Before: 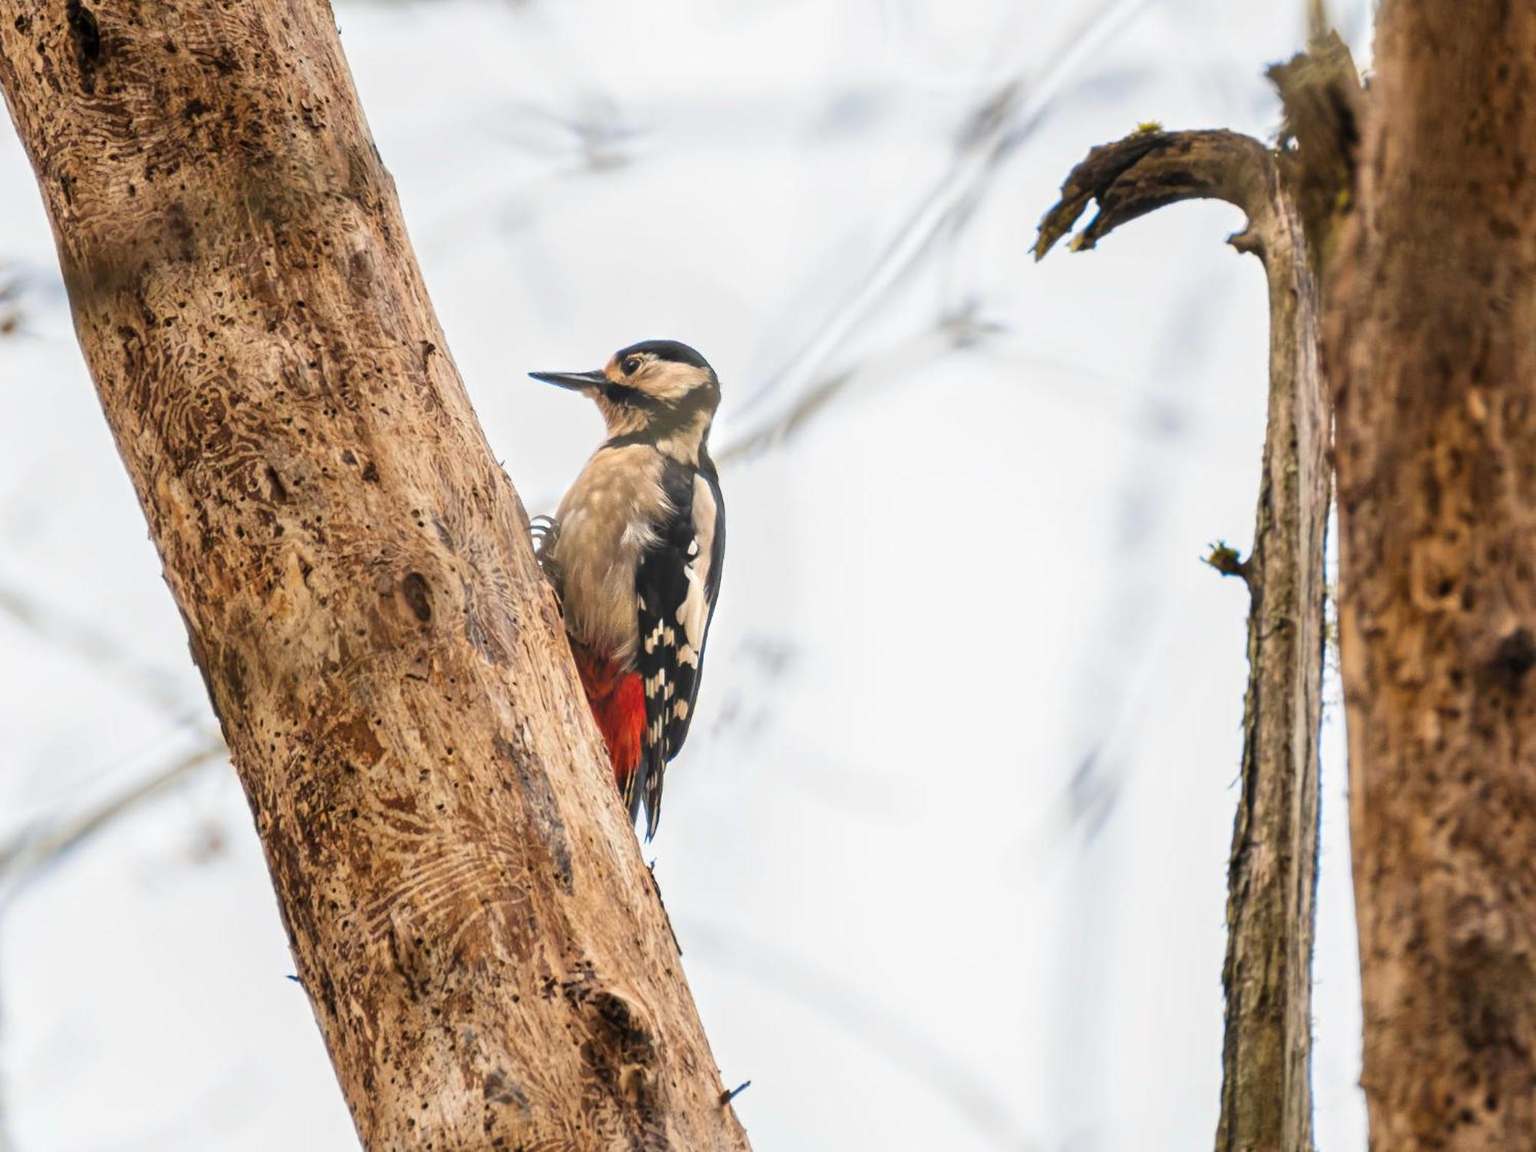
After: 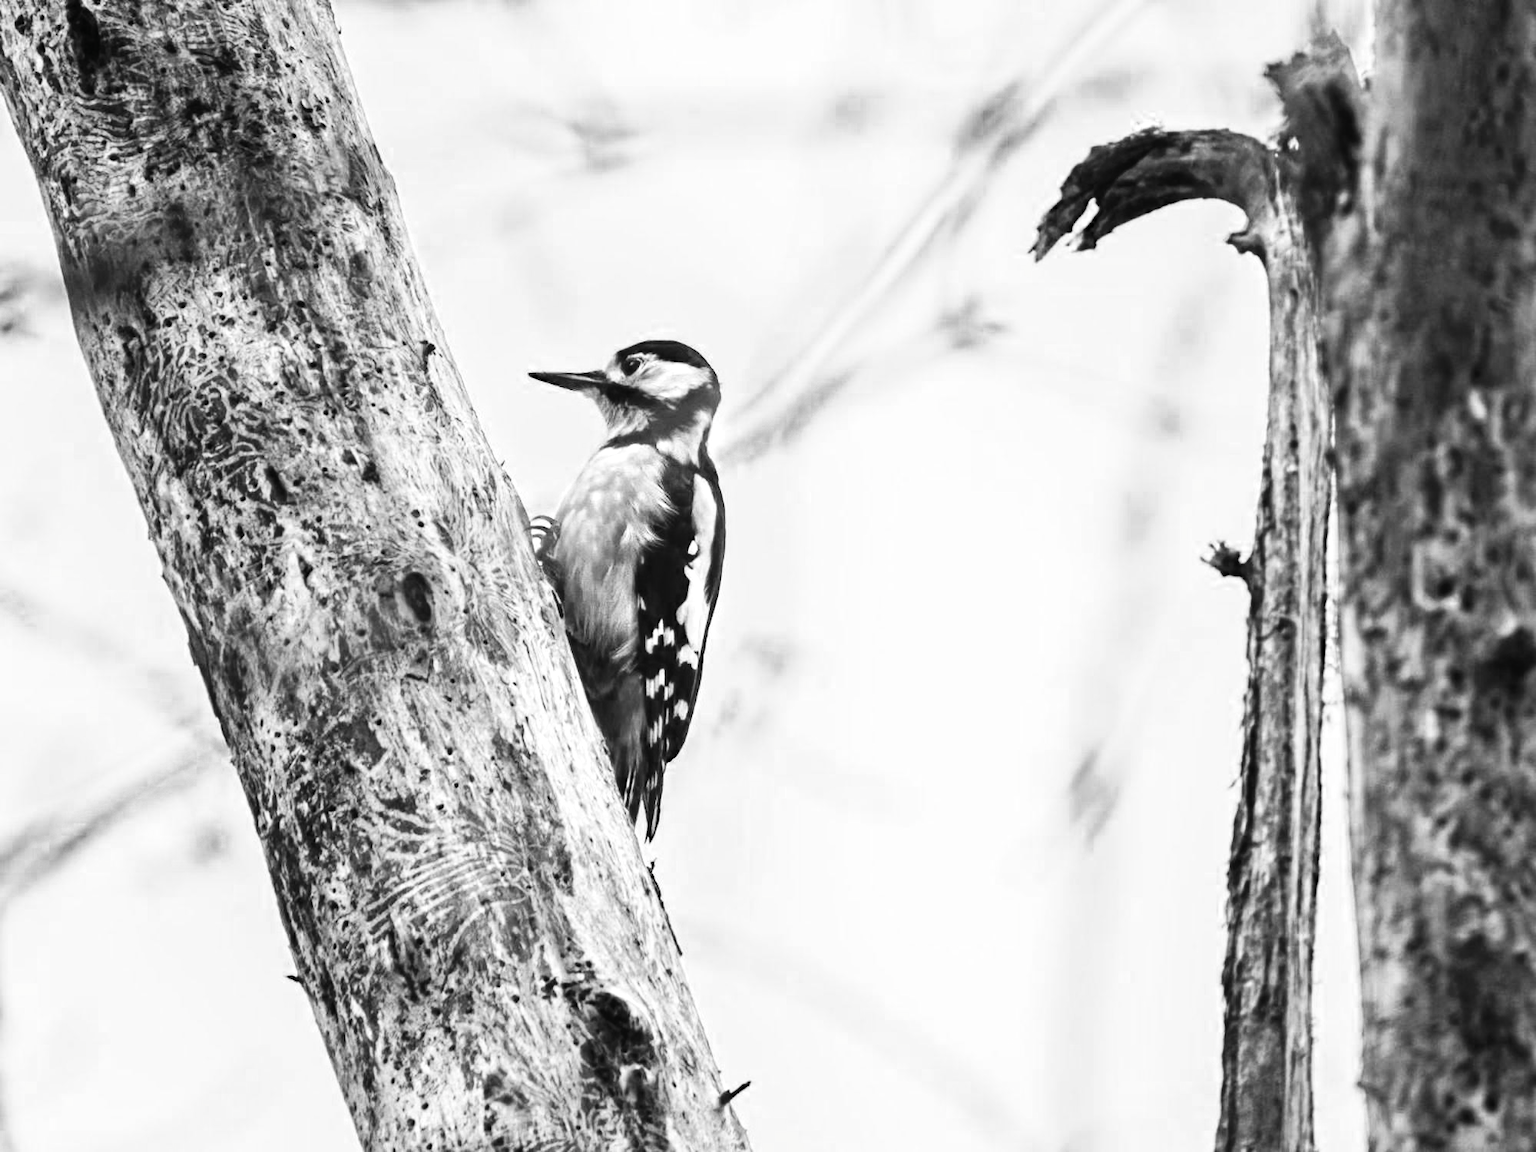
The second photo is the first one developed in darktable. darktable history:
tone curve: curves: ch0 [(0, 0) (0.003, 0) (0.011, 0) (0.025, 0) (0.044, 0.006) (0.069, 0.024) (0.1, 0.038) (0.136, 0.052) (0.177, 0.08) (0.224, 0.112) (0.277, 0.145) (0.335, 0.206) (0.399, 0.284) (0.468, 0.372) (0.543, 0.477) (0.623, 0.593) (0.709, 0.717) (0.801, 0.815) (0.898, 0.92) (1, 1)], preserve colors none
color look up table: target L [104.42, 105.06, 83.84, 104.74, 104.42, 104.42, 105.06, 67.74, 56.32, 27.09, 201.43, 104.11, 105.06, 61.7, 104.74, 81.93, 104.42, 52.54, 42.37, 64.74, 54.24, 3.781, 32.75, 21.7, 92.35, 55.54, 68.74, 57.87, 24.42, 5.749, 66.24, 5.749, 0, 4.324, 24.42, 3.781, 41.55, 3.781, 3.781, 3.781, 7.743, 0, 3.781, 72.21, 75.15, 62.46, 3.781, 9.762, 32.32], target a [0.001 ×9, 0, 0, 0.001 ×10, -1.591, 0.001, 0, 0, 0.001, 0.001, 0.001, -0.123, 0, 0.001, 0, 0, 0, -0.123, -1.591, 0.001, -1.591, -1.591, -1.591, 0, 0, -1.591, 0.001, 0.001, 0.001, -1.591, 0, 0.001], target b [-0.004, -0.004, -0.007, -0.004 ×4, -0.006, -0.006, 0.002, -0.001, -0.004, -0.004, -0.006, -0.004, -0.007, -0.004, -0.006, -0.003, -0.006, -0.006, 0.791, -0.004, 0.002, 0, -0.008, -0.006, -0.006, 1.549, -0.003, -0.006, -0.003, 0, -0.002, 1.549, 0.791, -0.003, 0.791, 0.791, 0.791, -0.002, 0, 0.791, -0.006, -0.006, -0.001, 0.791, -0.002, -0.006], num patches 49
